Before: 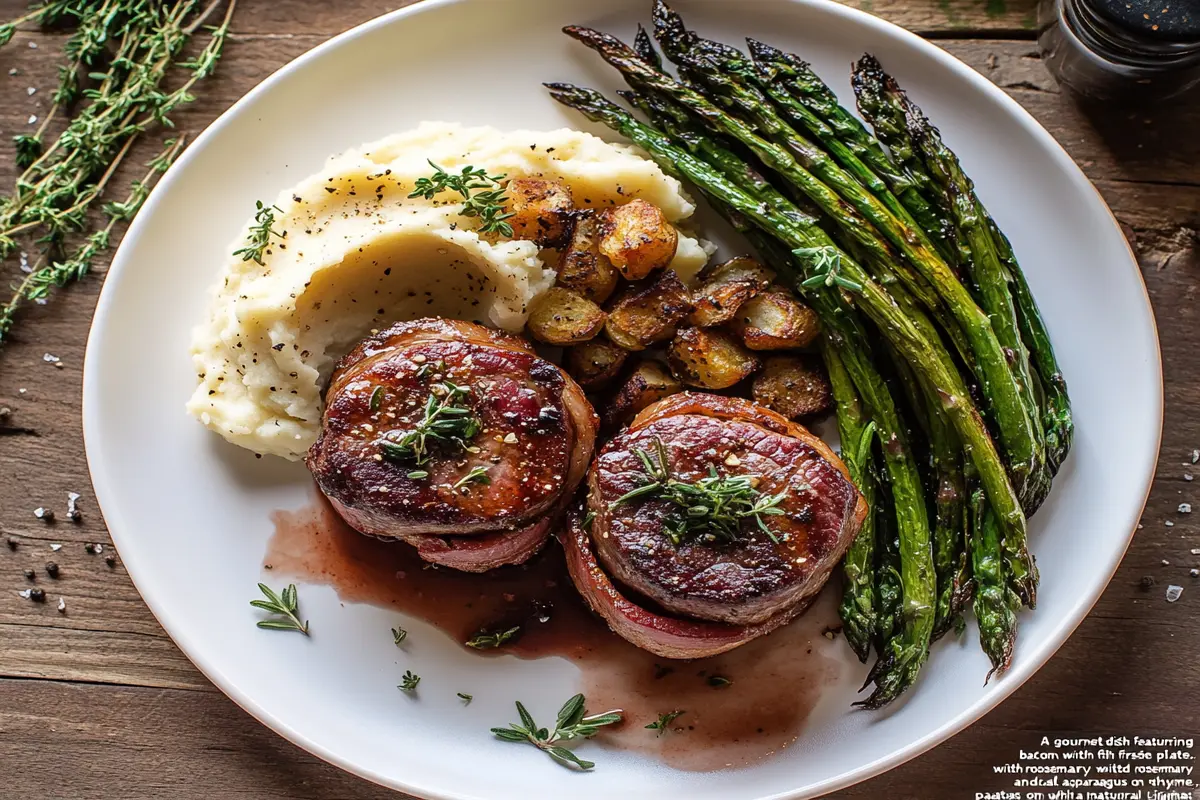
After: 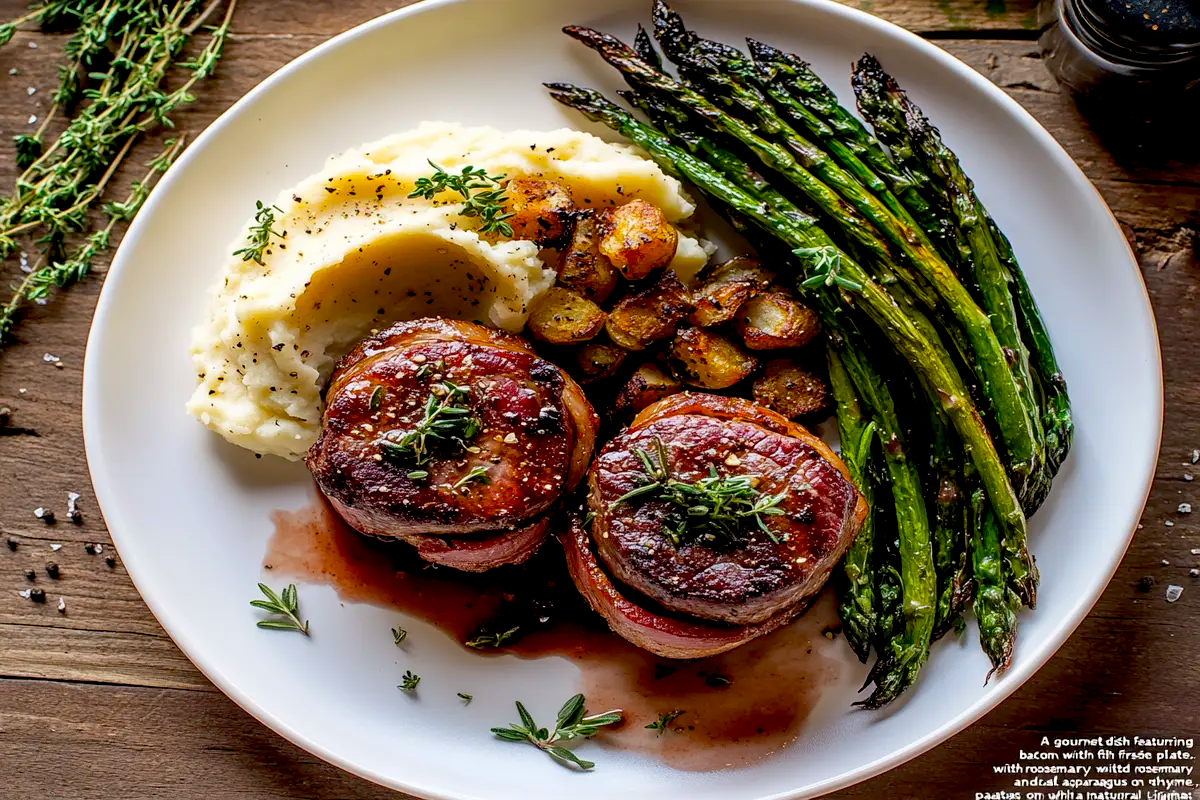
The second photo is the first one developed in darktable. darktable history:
exposure: black level correction 0.012, compensate highlight preservation false
color balance: output saturation 120%
